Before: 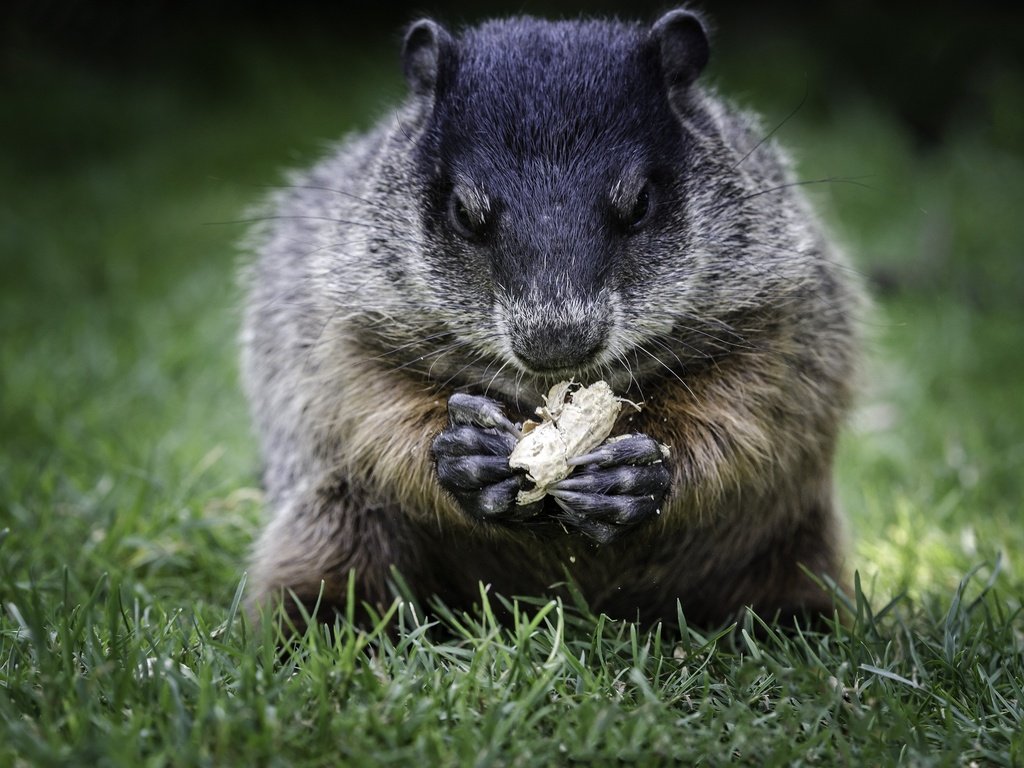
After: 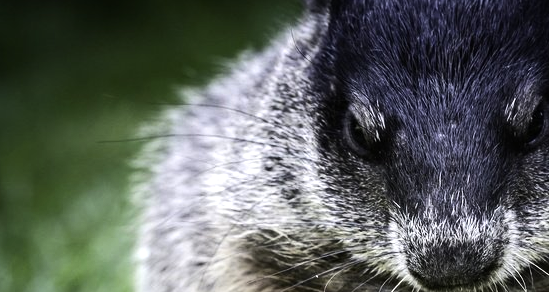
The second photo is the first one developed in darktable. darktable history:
crop: left 10.332%, top 10.702%, right 35.976%, bottom 51.211%
tone equalizer: -8 EV -0.763 EV, -7 EV -0.735 EV, -6 EV -0.571 EV, -5 EV -0.388 EV, -3 EV 0.378 EV, -2 EV 0.6 EV, -1 EV 0.693 EV, +0 EV 0.728 EV, edges refinement/feathering 500, mask exposure compensation -1.57 EV, preserve details no
contrast brightness saturation: contrast 0.101, brightness 0.02, saturation 0.018
